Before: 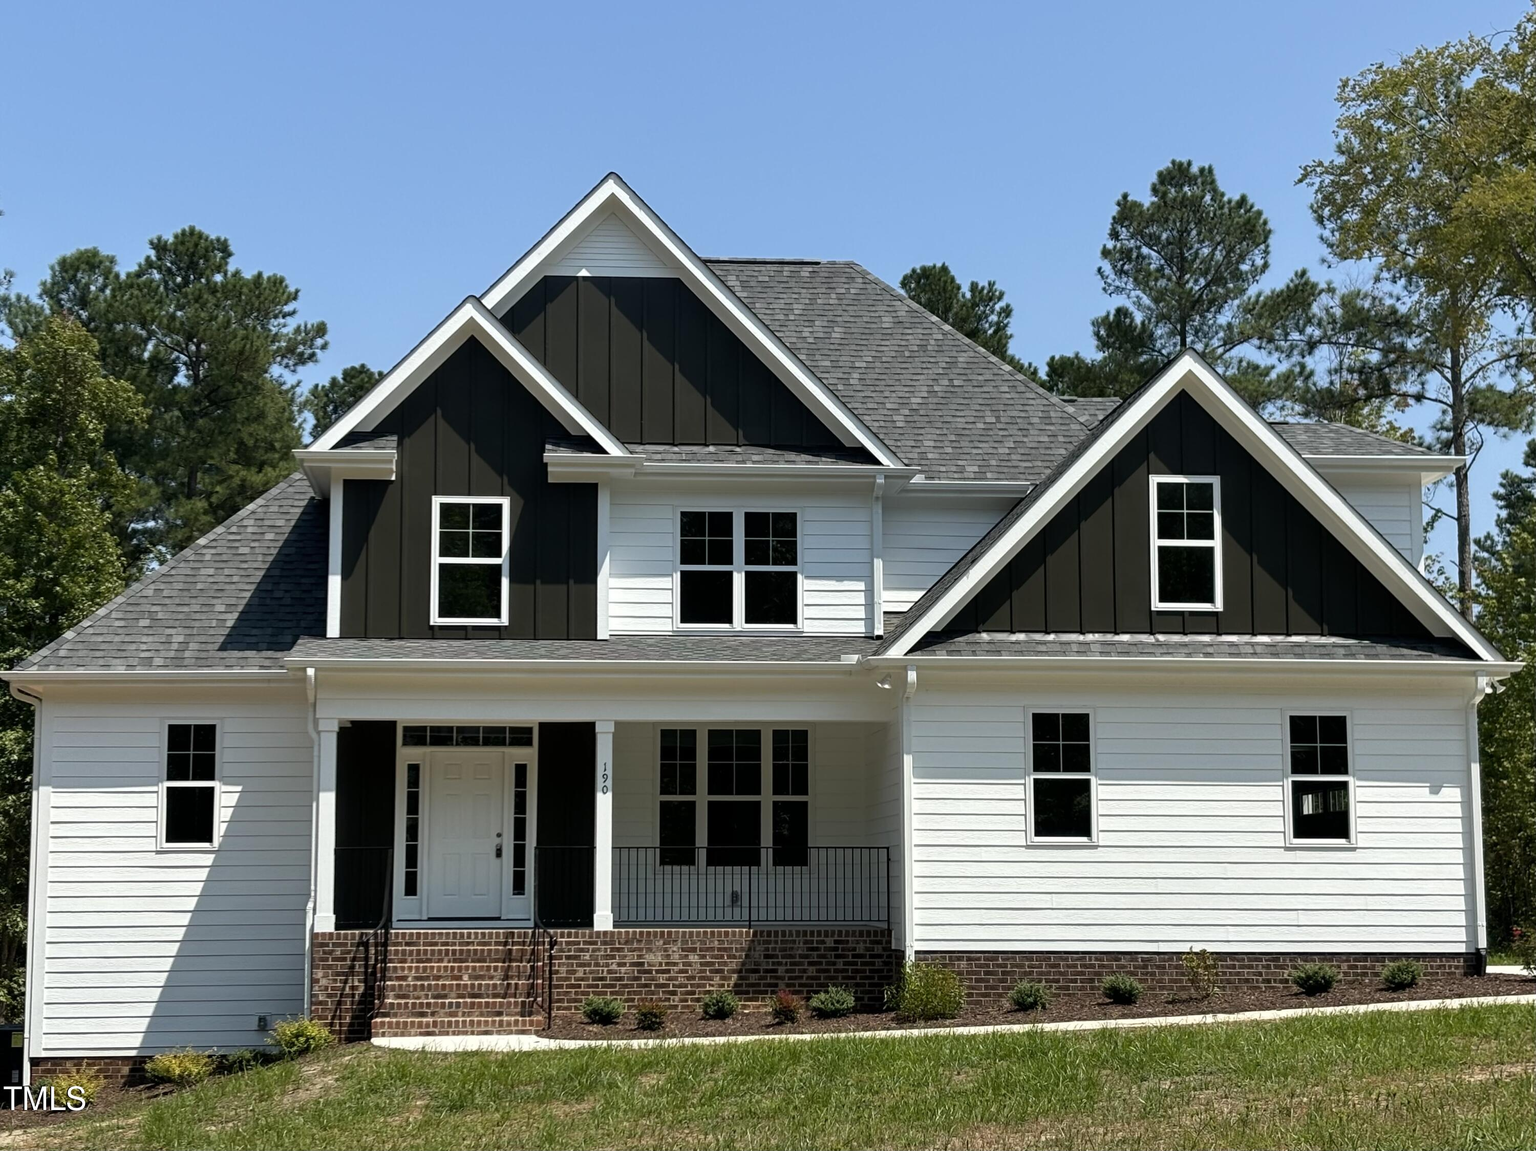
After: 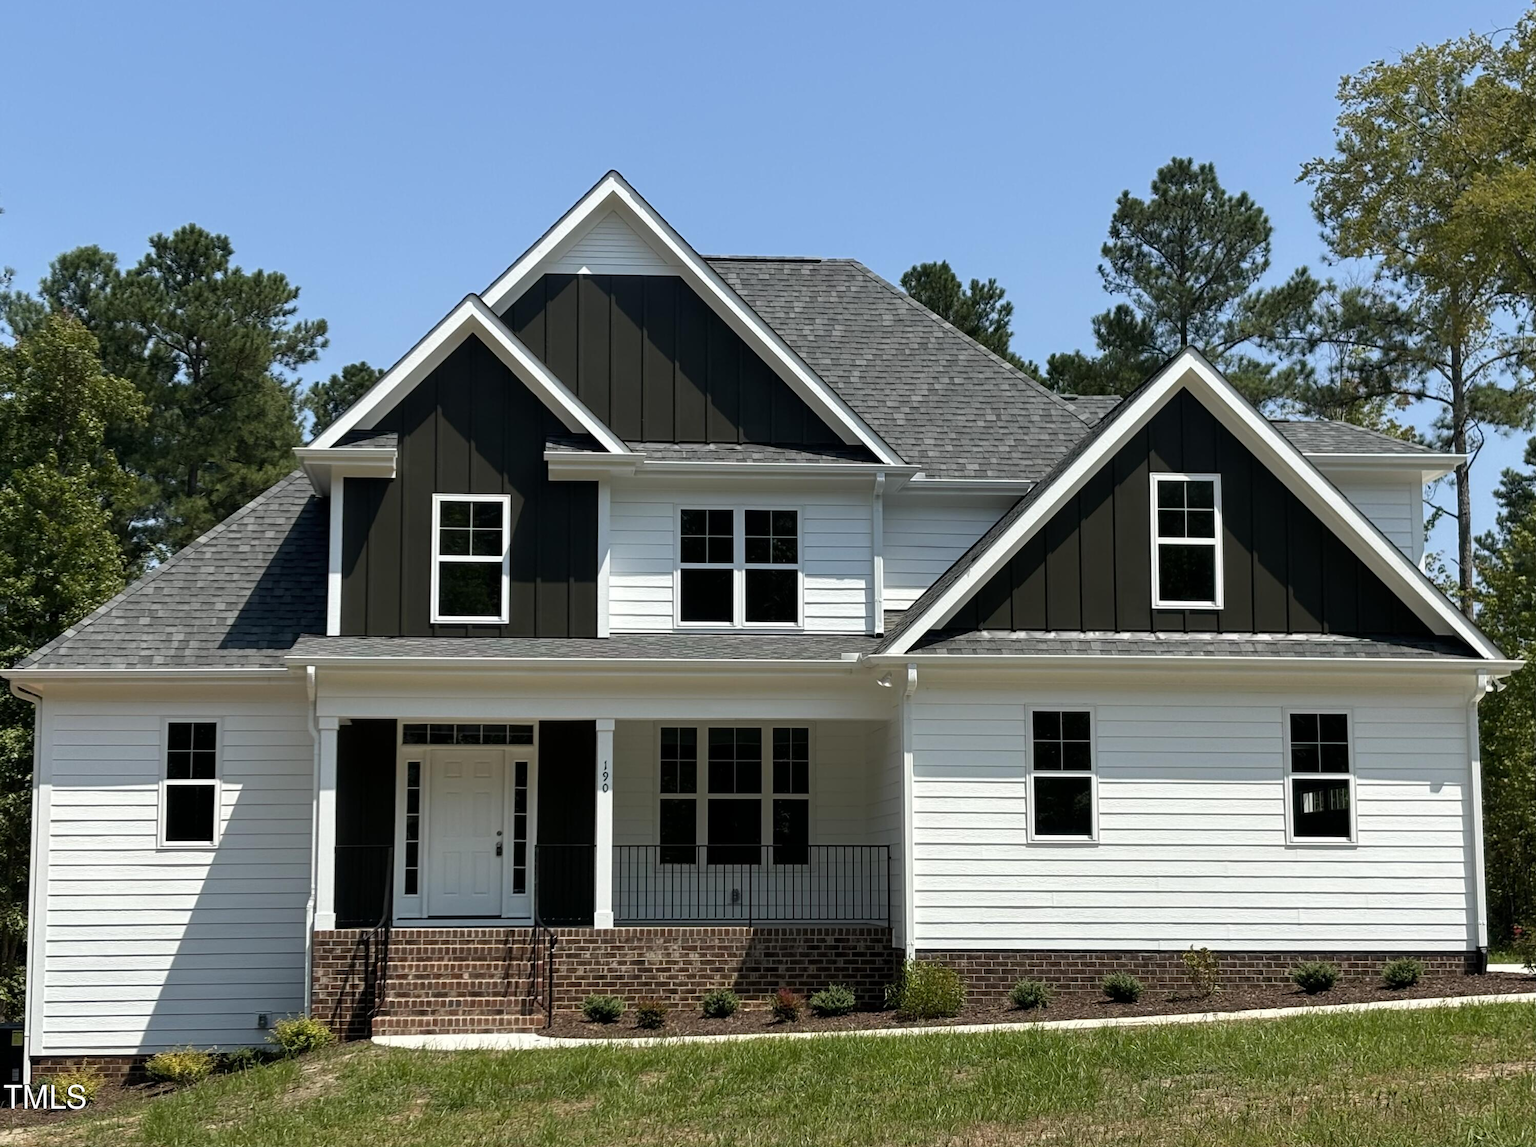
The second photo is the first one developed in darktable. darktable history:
crop: top 0.245%, bottom 0.12%
